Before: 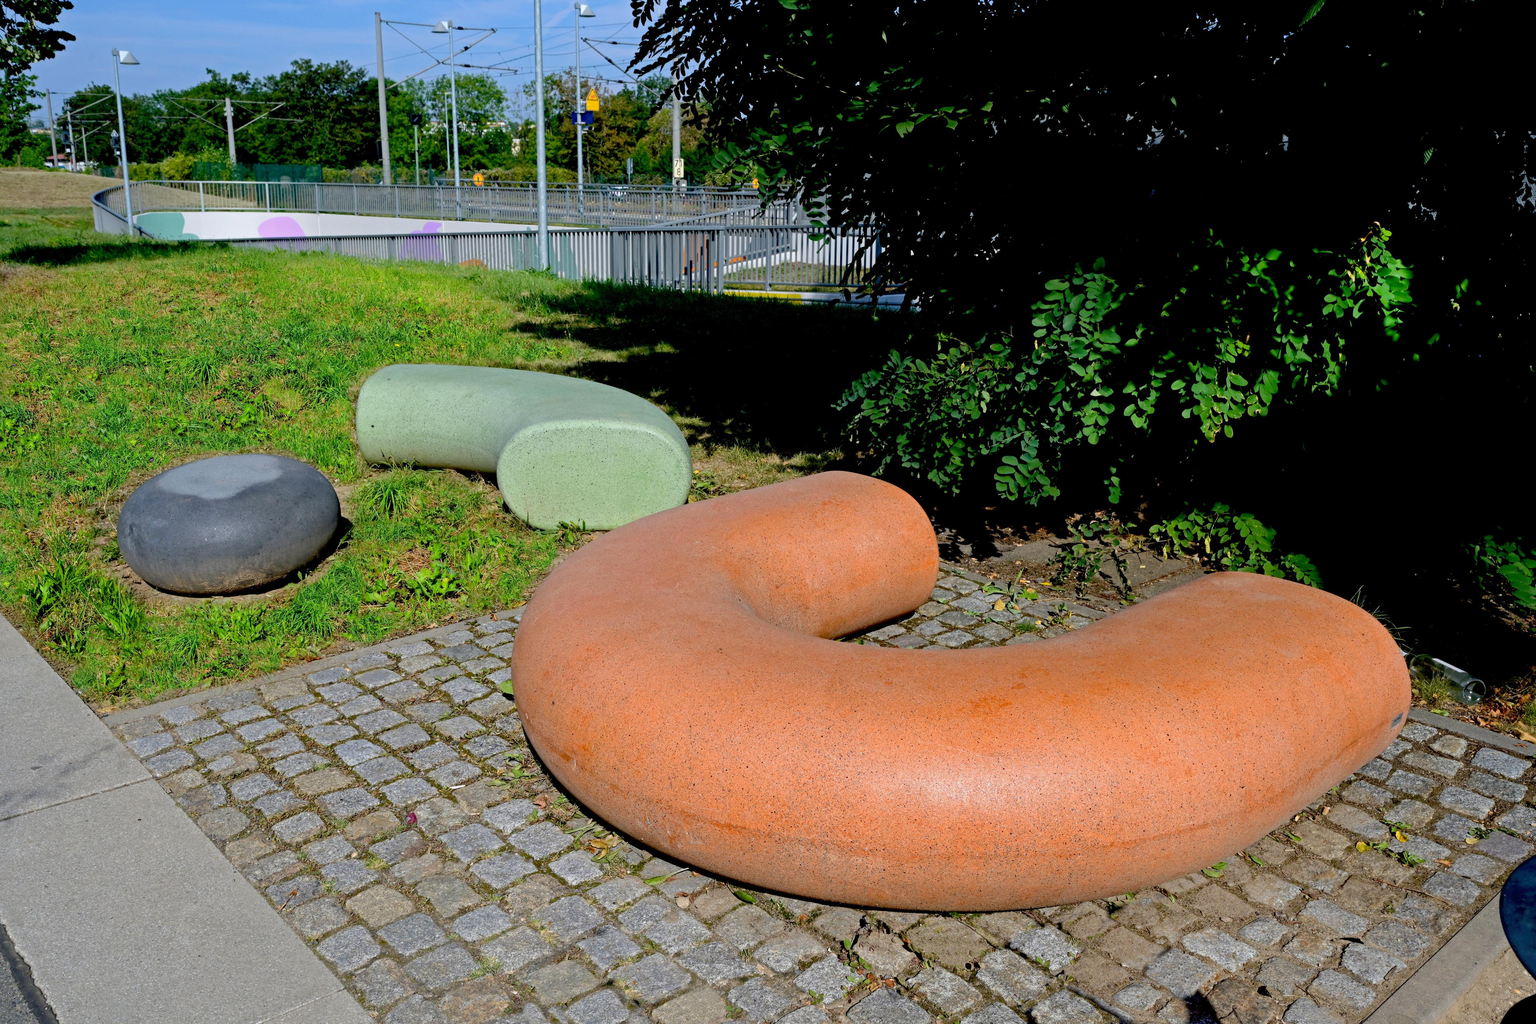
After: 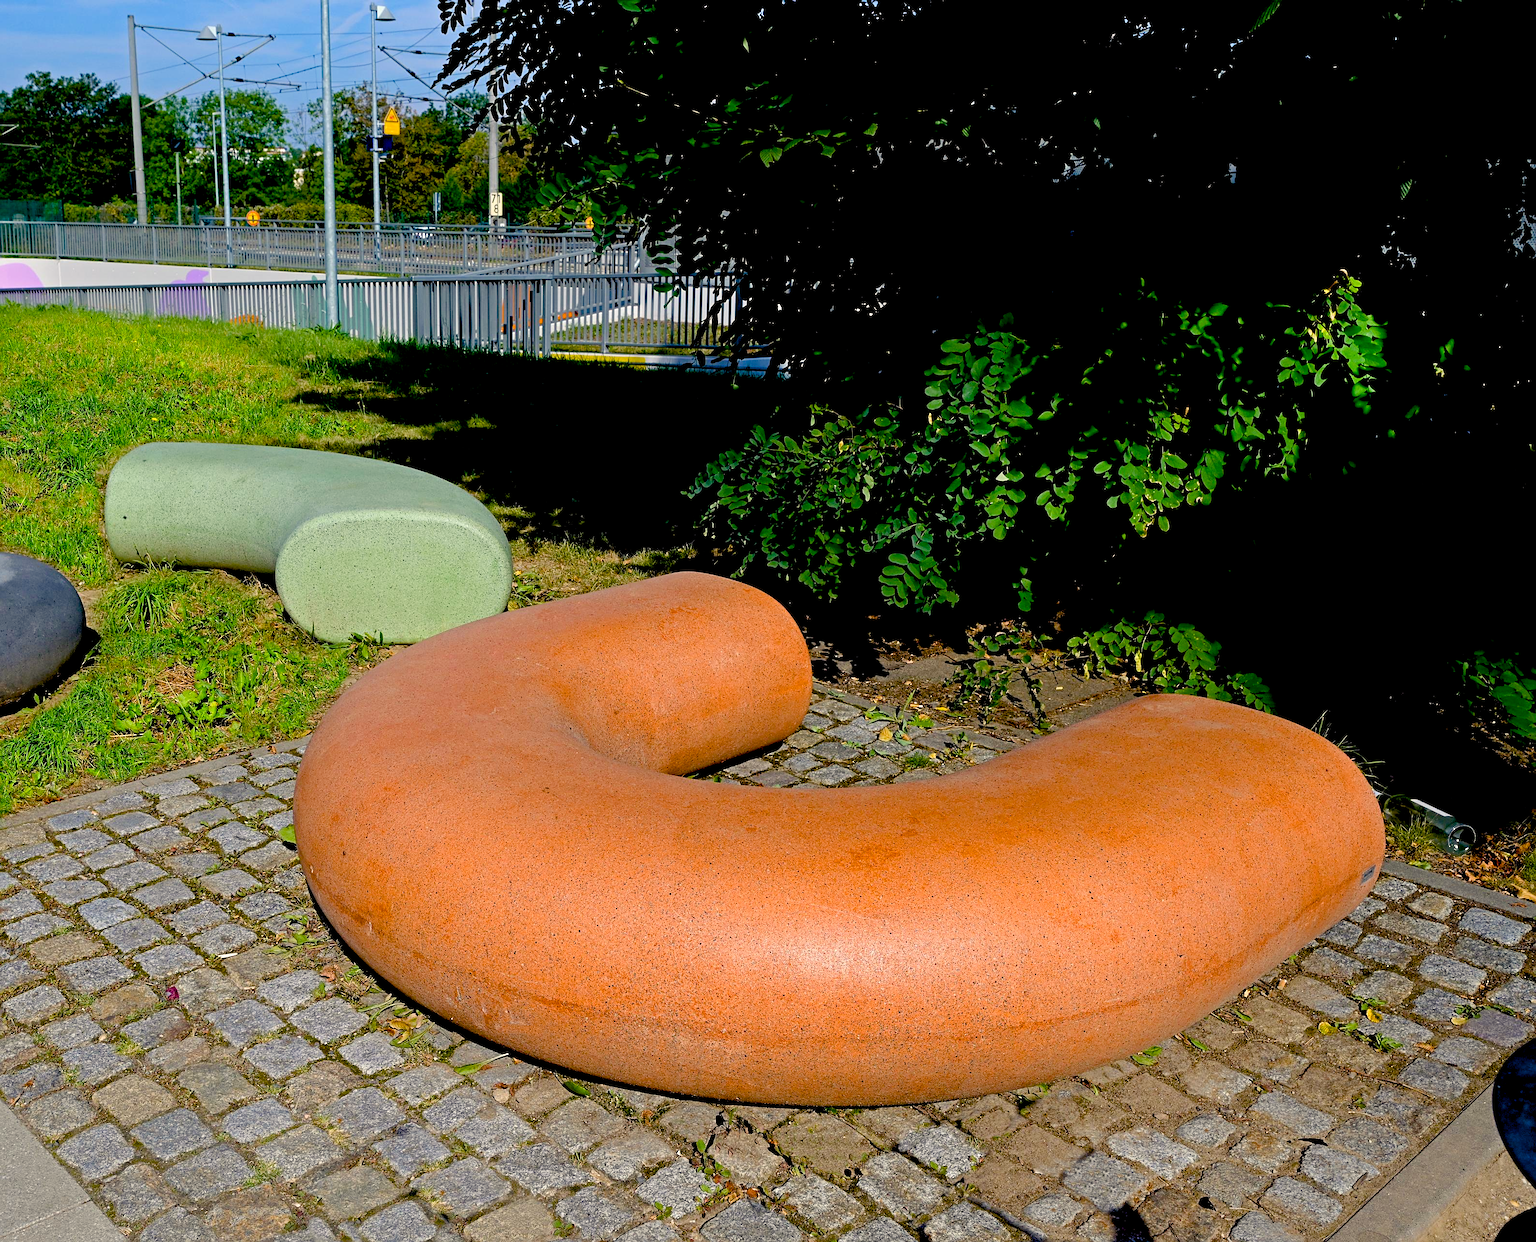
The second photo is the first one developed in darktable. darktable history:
shadows and highlights: shadows 0, highlights 40
color balance rgb: shadows lift › chroma 3%, shadows lift › hue 280.8°, power › hue 330°, highlights gain › chroma 3%, highlights gain › hue 75.6°, global offset › luminance -1%, perceptual saturation grading › global saturation 20%, perceptual saturation grading › highlights -25%, perceptual saturation grading › shadows 50%, global vibrance 20%
sharpen: on, module defaults
crop: left 17.582%, bottom 0.031%
